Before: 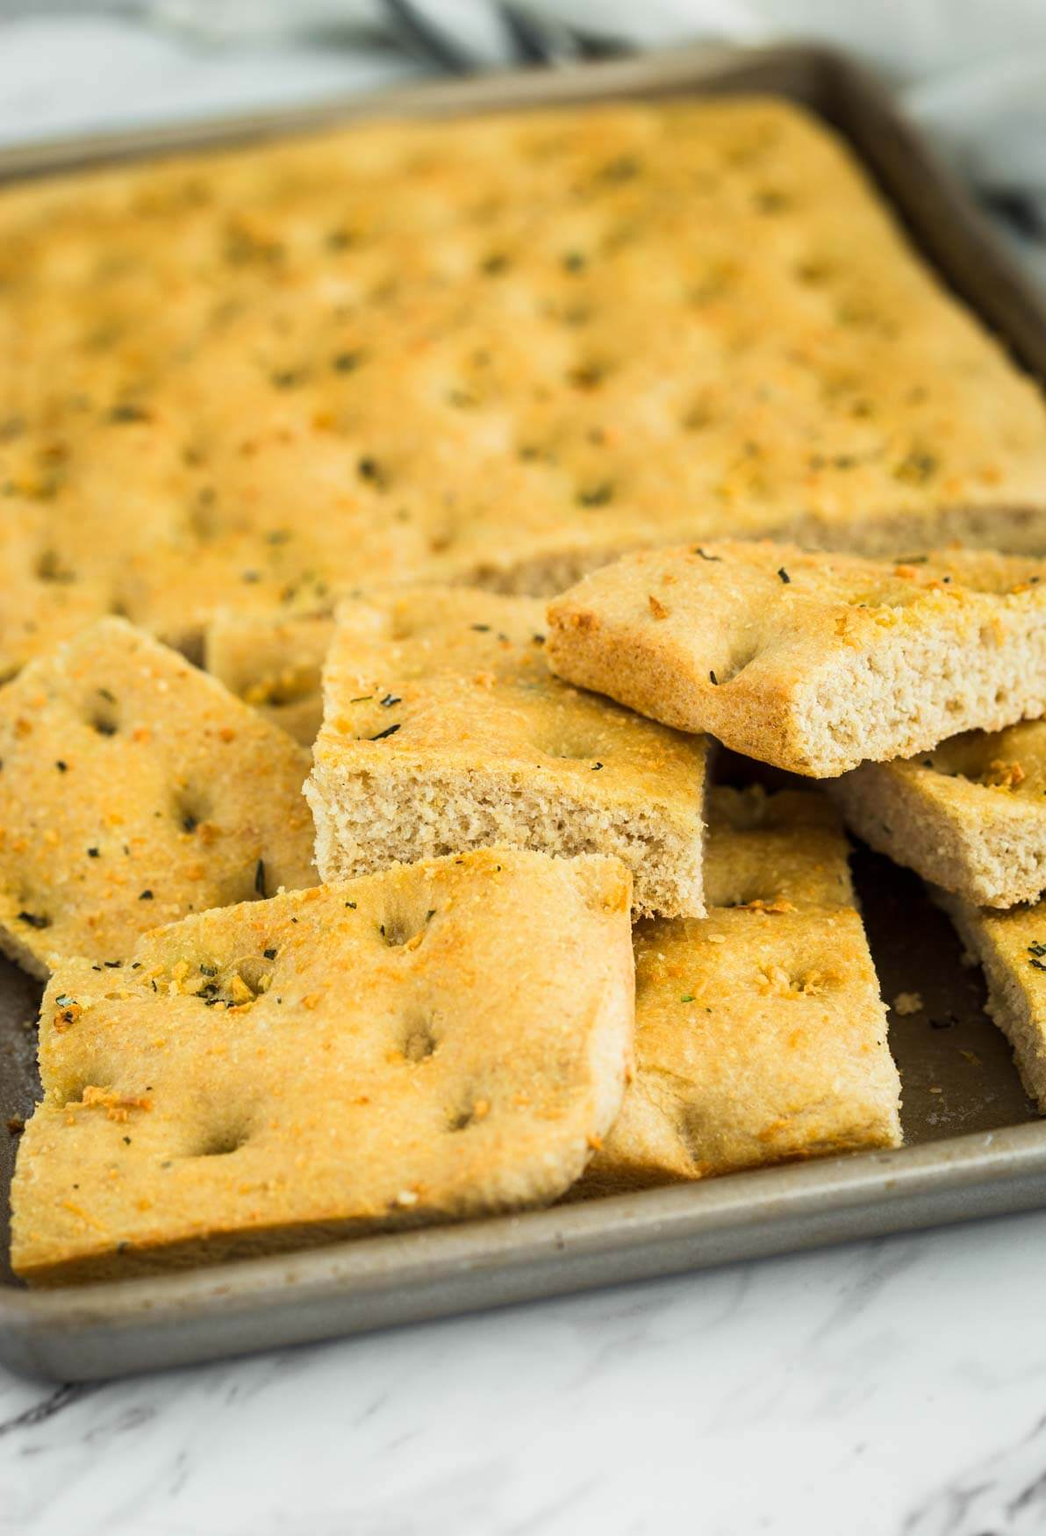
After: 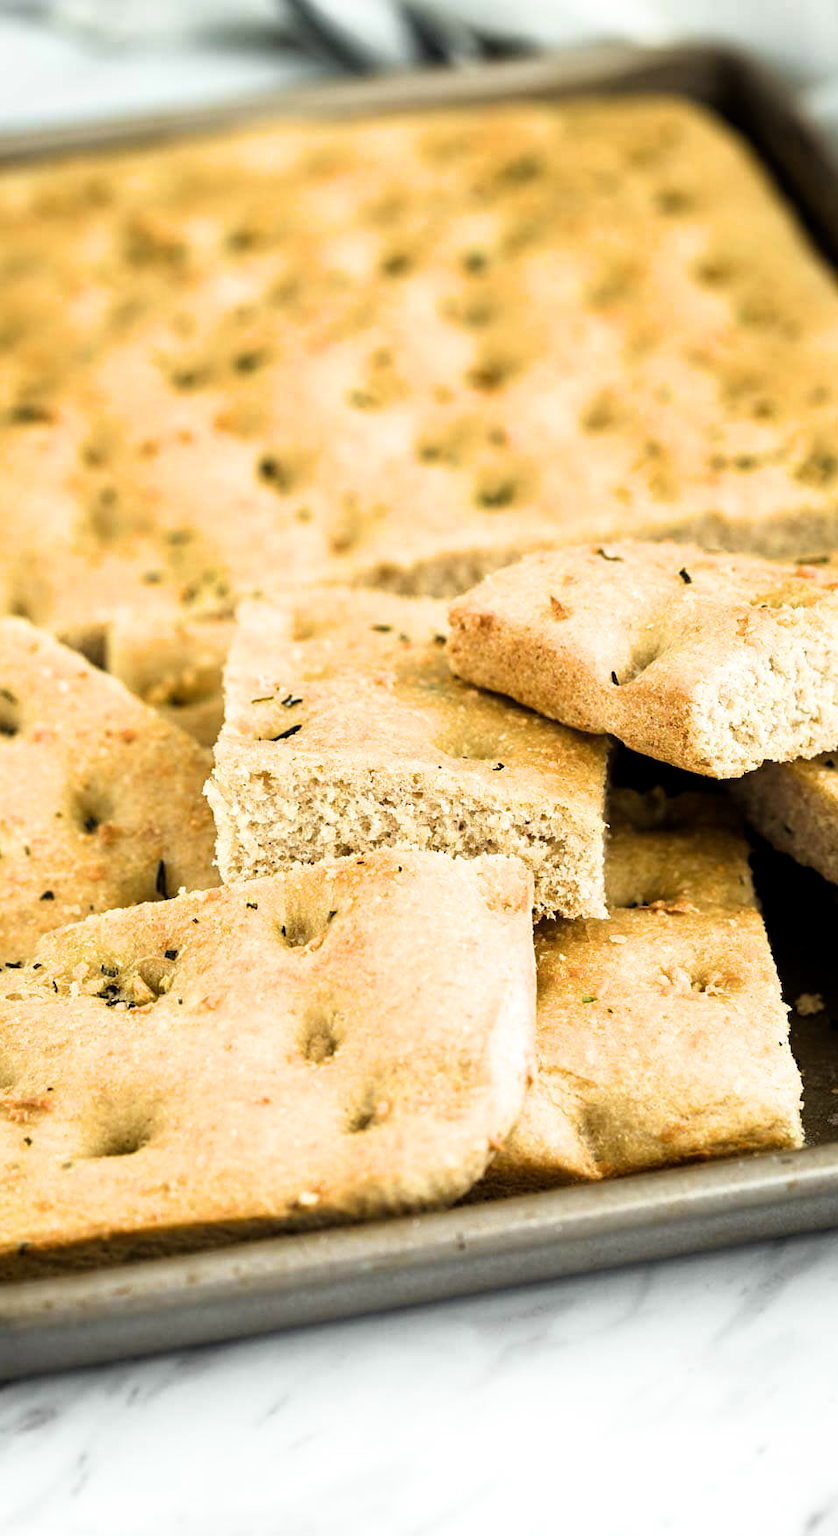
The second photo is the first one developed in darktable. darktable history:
crop and rotate: left 9.561%, right 10.253%
sharpen: amount 0.209
filmic rgb: black relative exposure -8.28 EV, white relative exposure 2.2 EV, target white luminance 99.971%, hardness 7.04, latitude 74.52%, contrast 1.316, highlights saturation mix -2.27%, shadows ↔ highlights balance 30.66%
